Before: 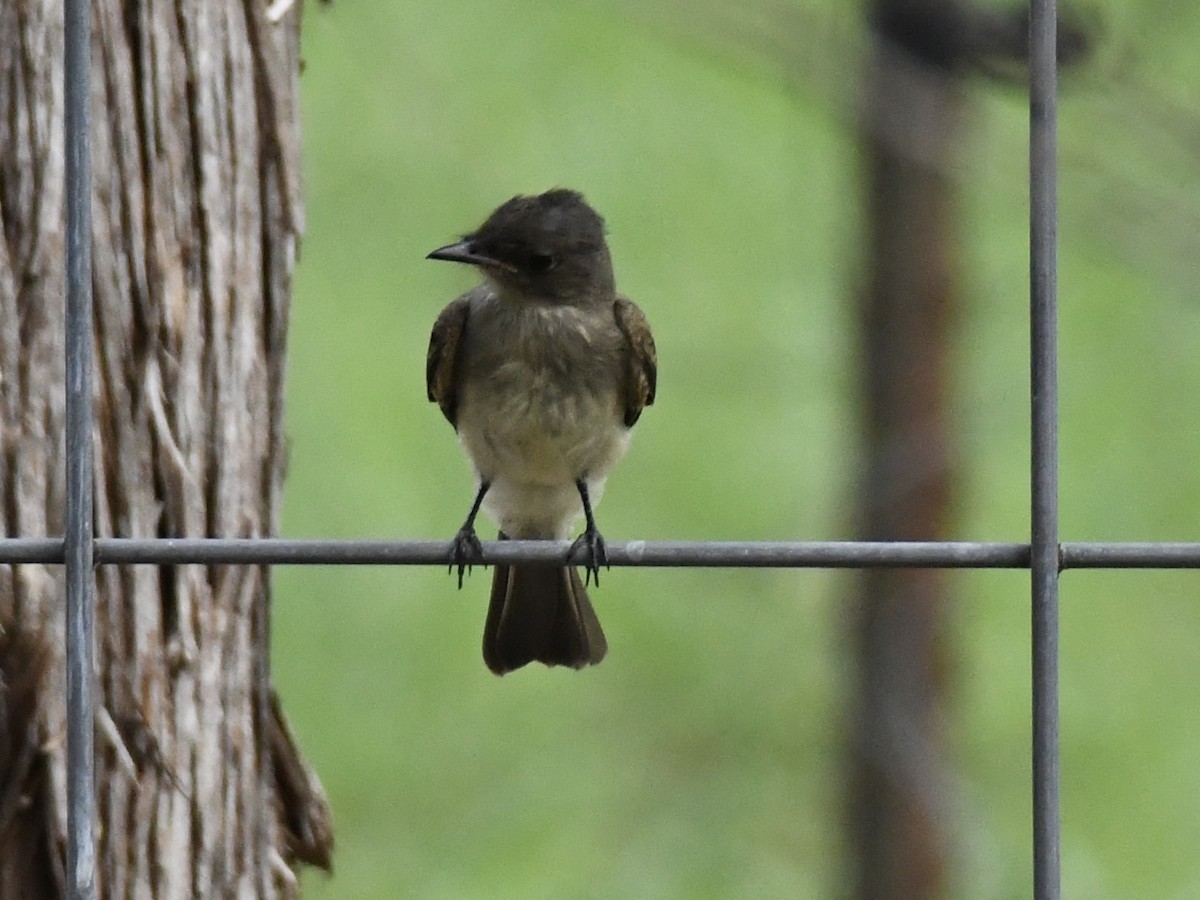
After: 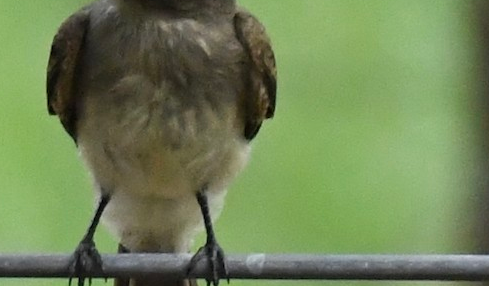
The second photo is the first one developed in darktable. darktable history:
crop: left 31.699%, top 31.928%, right 27.476%, bottom 36.207%
